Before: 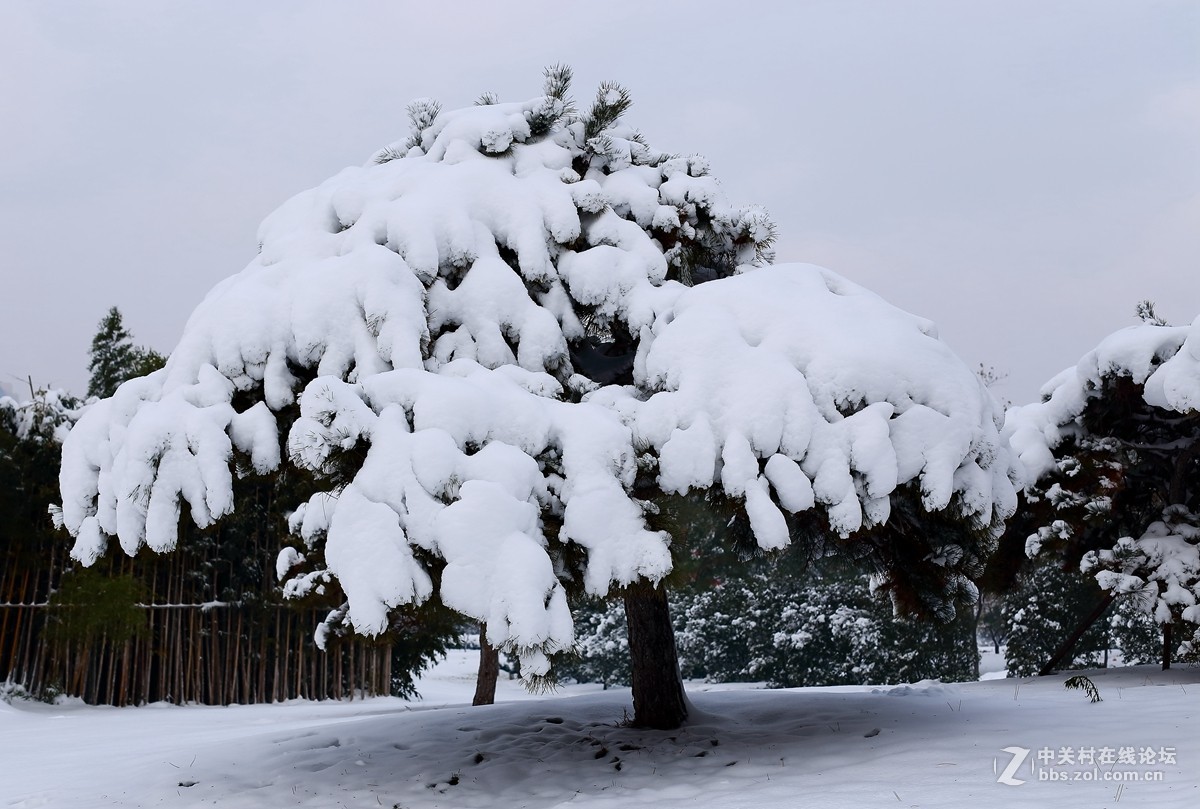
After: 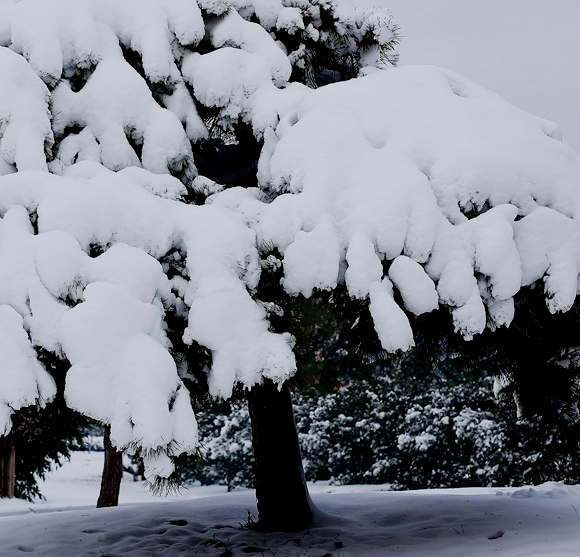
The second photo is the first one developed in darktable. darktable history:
filmic rgb: black relative exposure -7.72 EV, white relative exposure 4.45 EV, target black luminance 0%, hardness 3.75, latitude 50.72%, contrast 1.073, highlights saturation mix 9.96%, shadows ↔ highlights balance -0.266%, add noise in highlights 0.001, preserve chrominance no, color science v3 (2019), use custom middle-gray values true, contrast in highlights soft
crop: left 31.373%, top 24.53%, right 20.273%, bottom 6.602%
